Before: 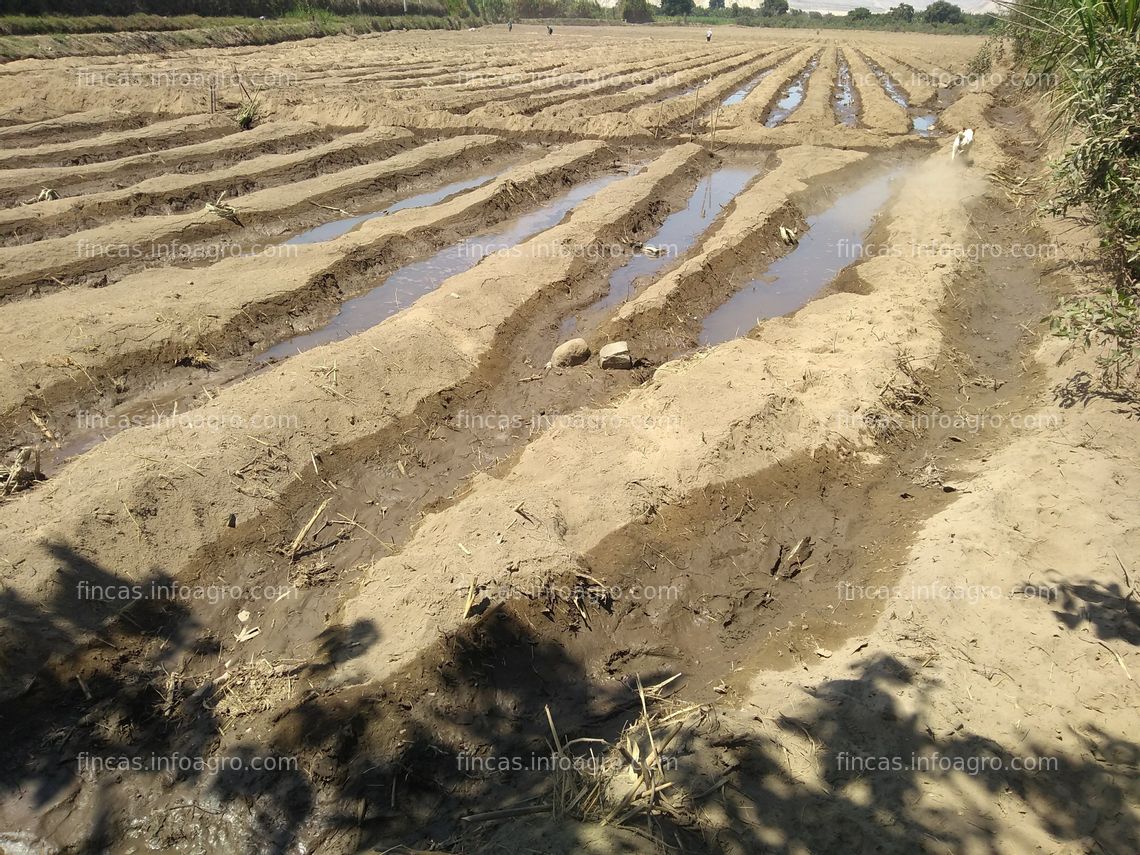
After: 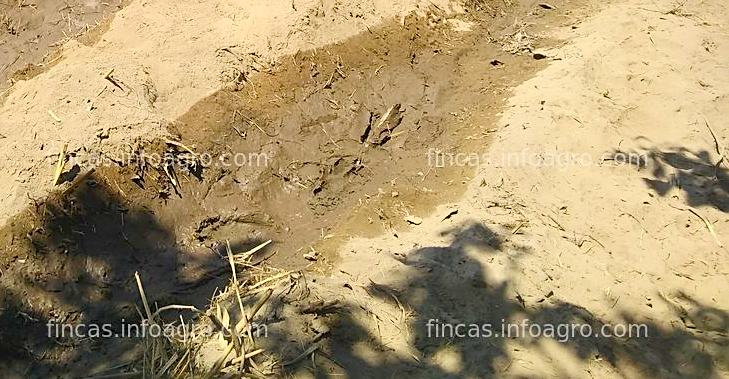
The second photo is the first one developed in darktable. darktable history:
sharpen: on, module defaults
color balance rgb: highlights gain › chroma 0.236%, highlights gain › hue 331.17°, linear chroma grading › global chroma 15.449%, perceptual saturation grading › global saturation 0.295%, perceptual saturation grading › highlights -15.729%, perceptual saturation grading › shadows 24.308%, contrast -9.781%
crop and rotate: left 35.987%, top 50.723%, bottom 4.908%
contrast brightness saturation: contrast 0.2, brightness 0.169, saturation 0.225
